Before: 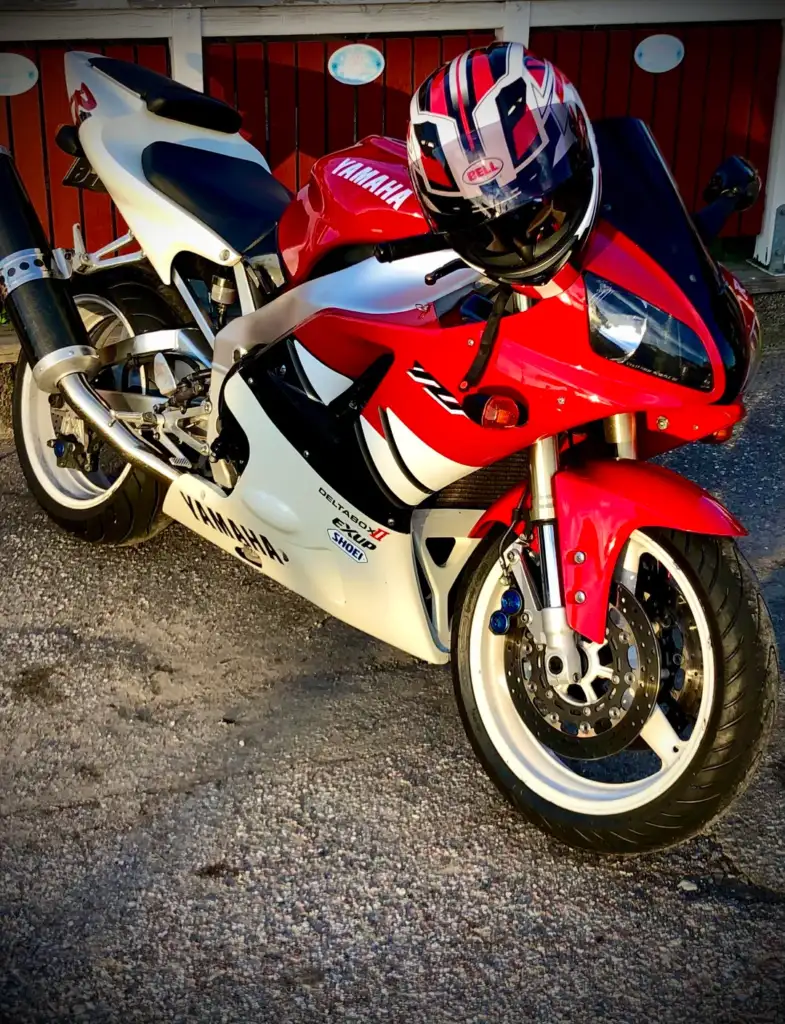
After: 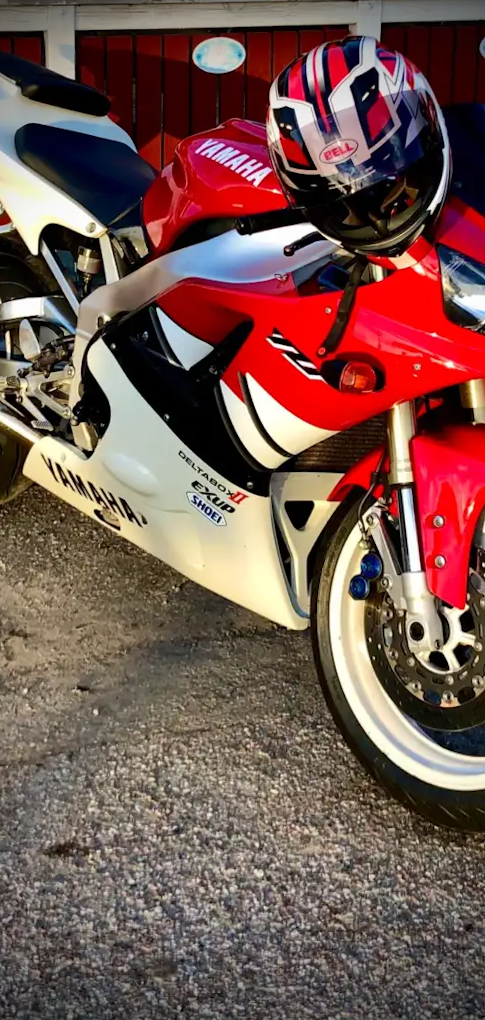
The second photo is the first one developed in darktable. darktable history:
rotate and perspective: rotation 0.215°, lens shift (vertical) -0.139, crop left 0.069, crop right 0.939, crop top 0.002, crop bottom 0.996
crop: left 15.419%, right 17.914%
exposure: compensate highlight preservation false
